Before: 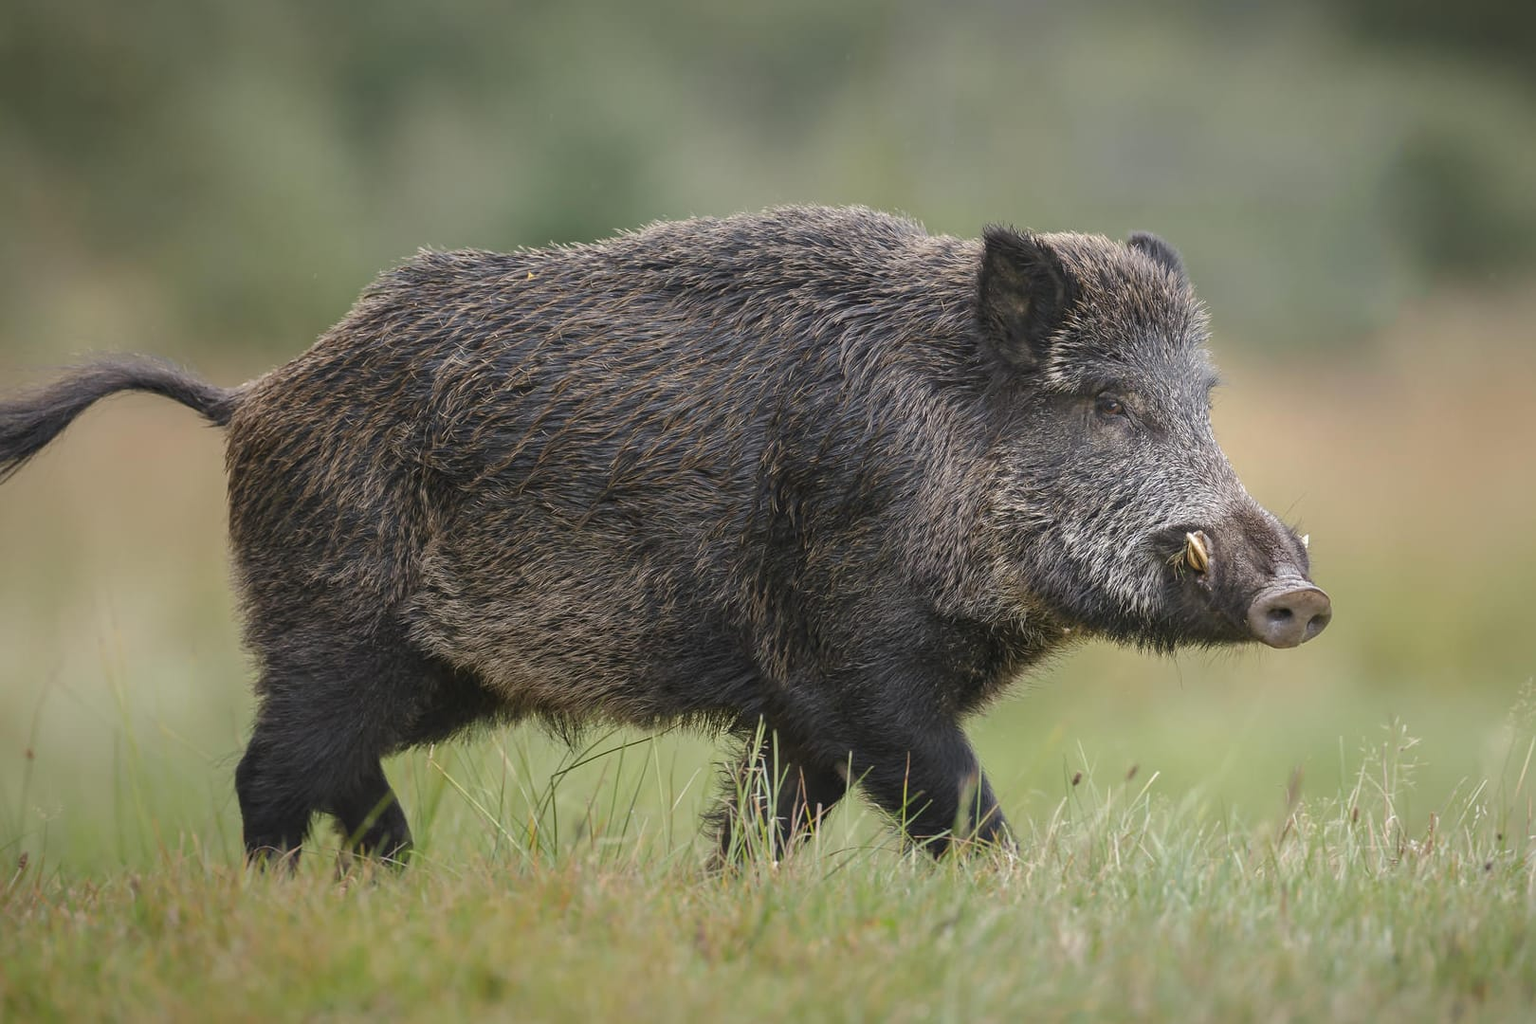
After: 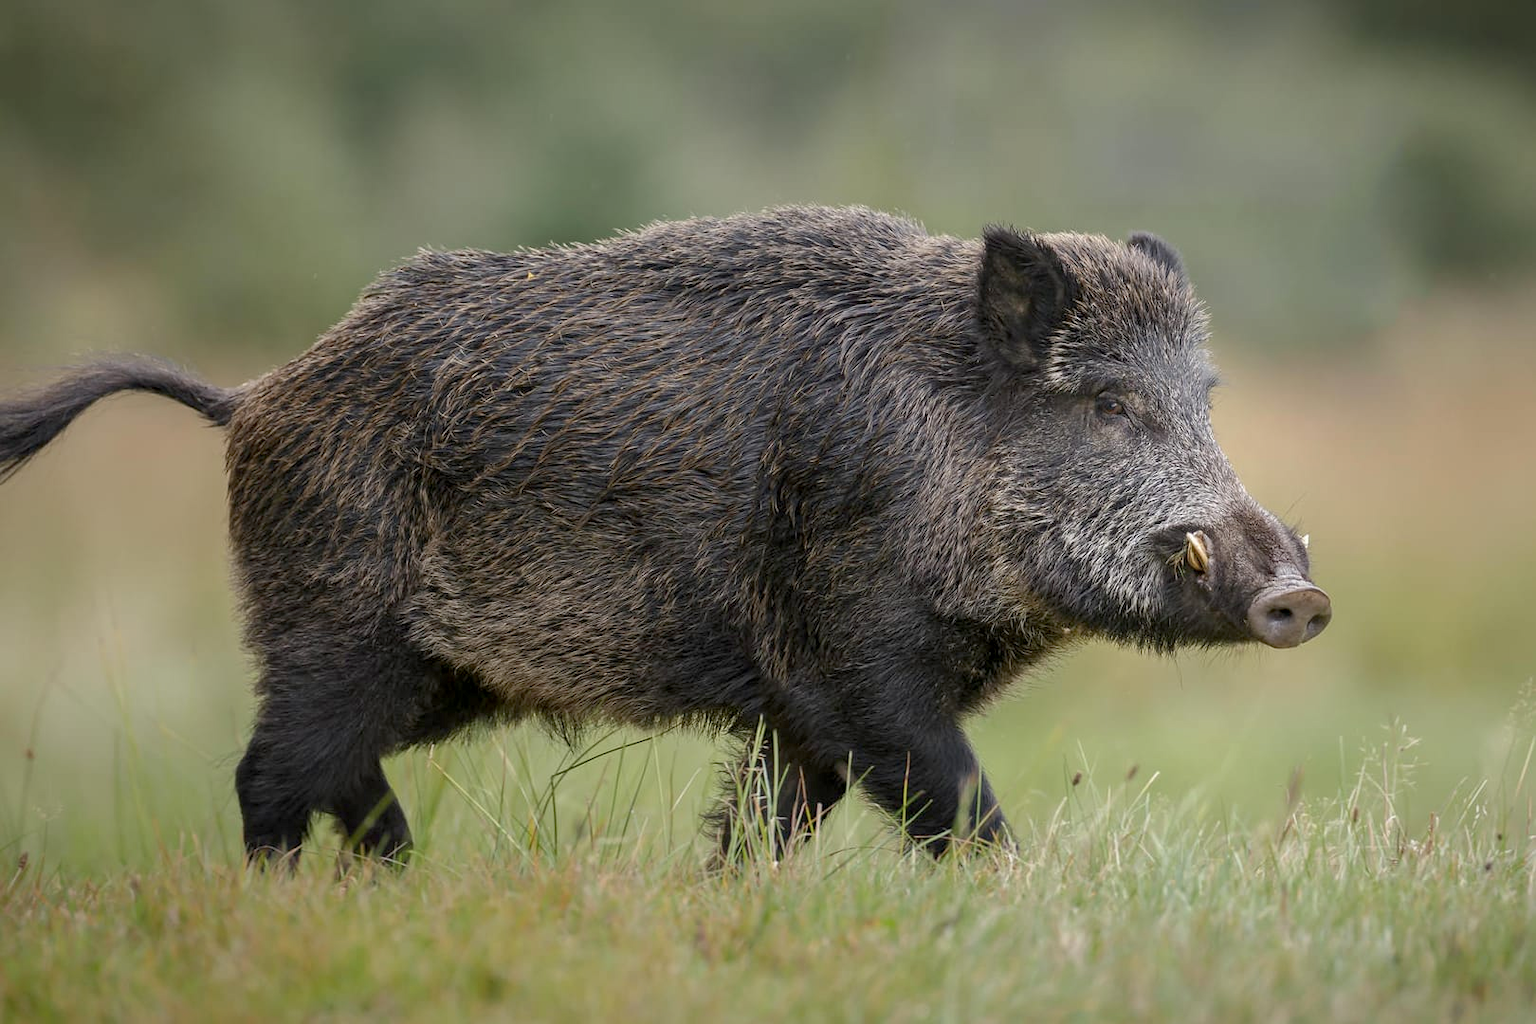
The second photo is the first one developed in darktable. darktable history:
exposure: black level correction 0.01, exposure 0.008 EV, compensate highlight preservation false
